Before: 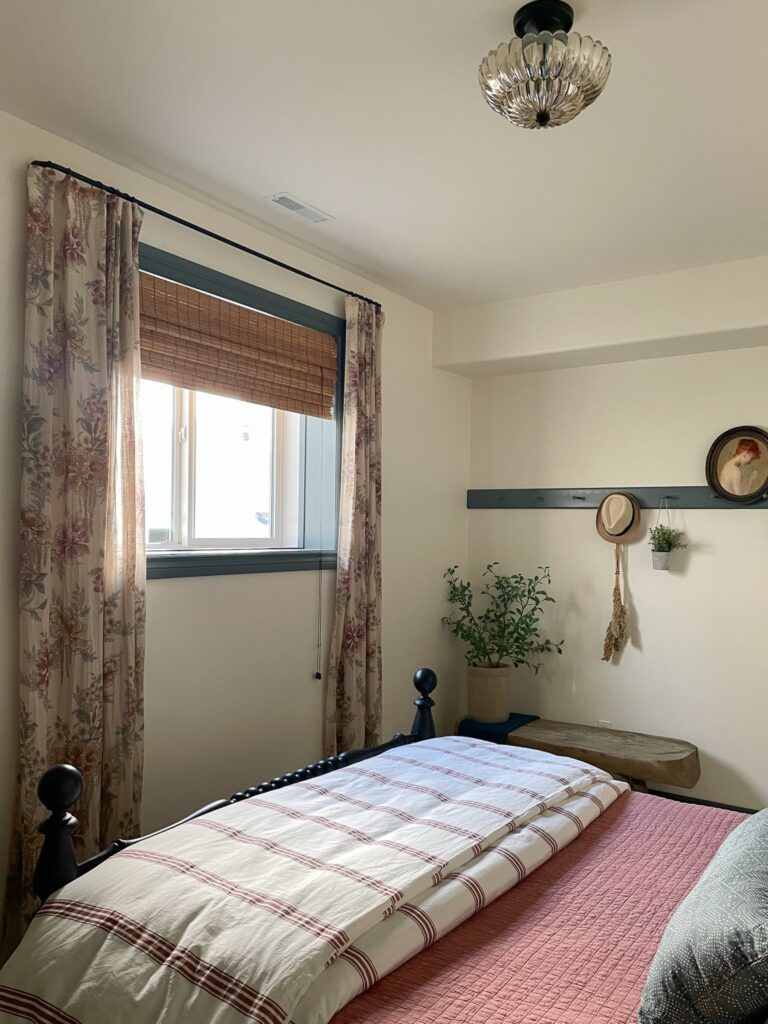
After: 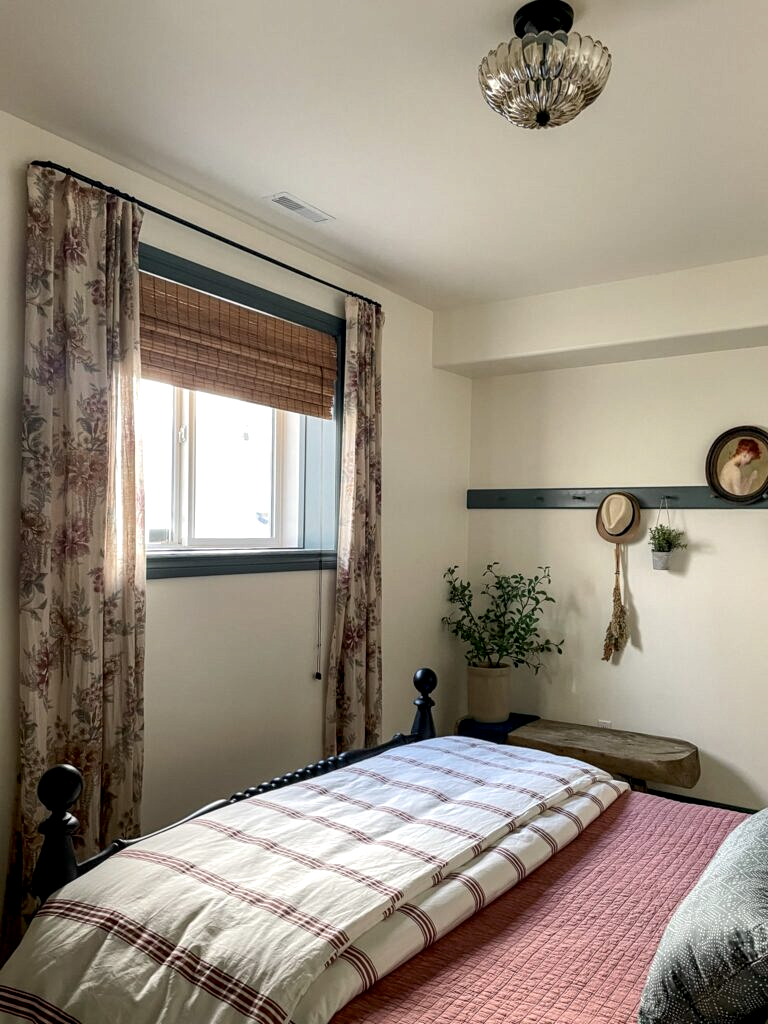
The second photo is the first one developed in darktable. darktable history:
local contrast: detail 150%
exposure: exposure 0.02 EV, compensate exposure bias true, compensate highlight preservation false
